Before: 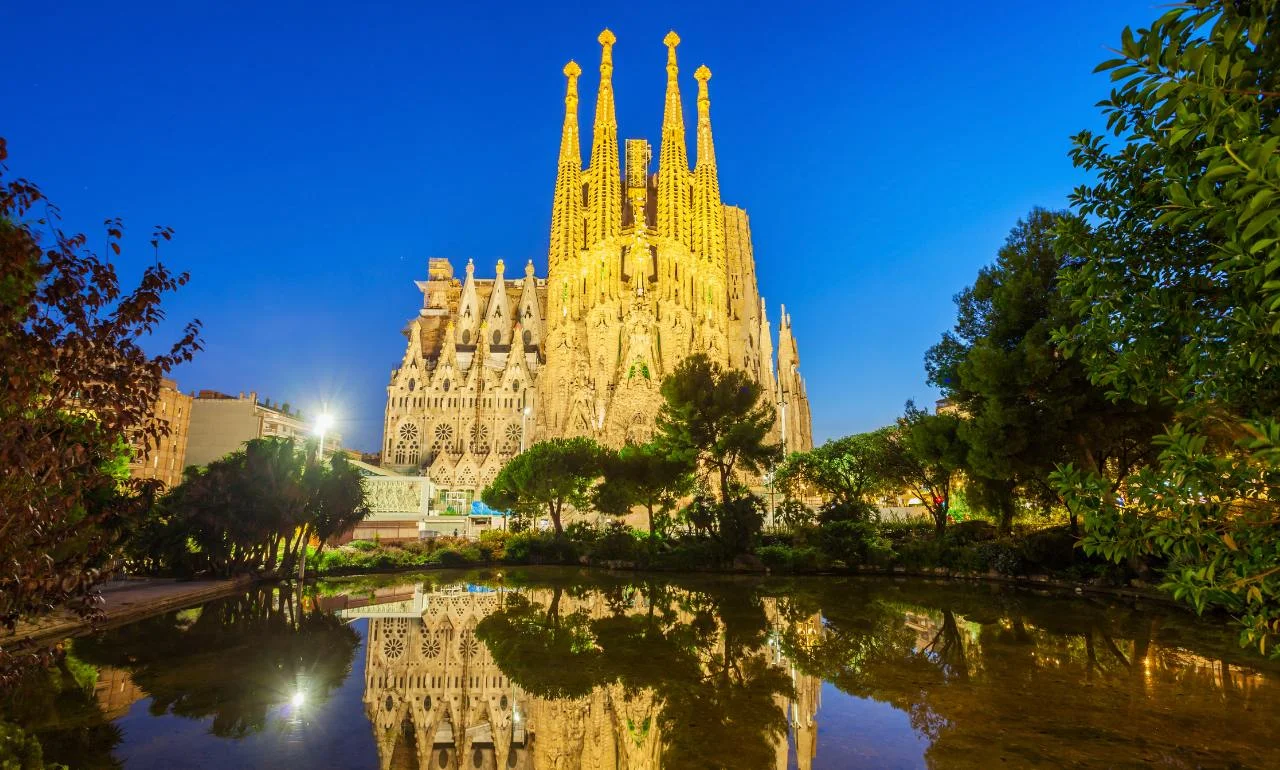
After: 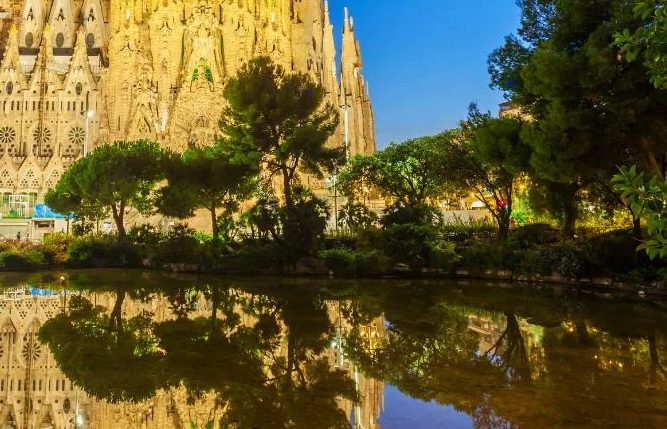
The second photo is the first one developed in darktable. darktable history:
crop: left 34.151%, top 38.691%, right 13.673%, bottom 5.483%
